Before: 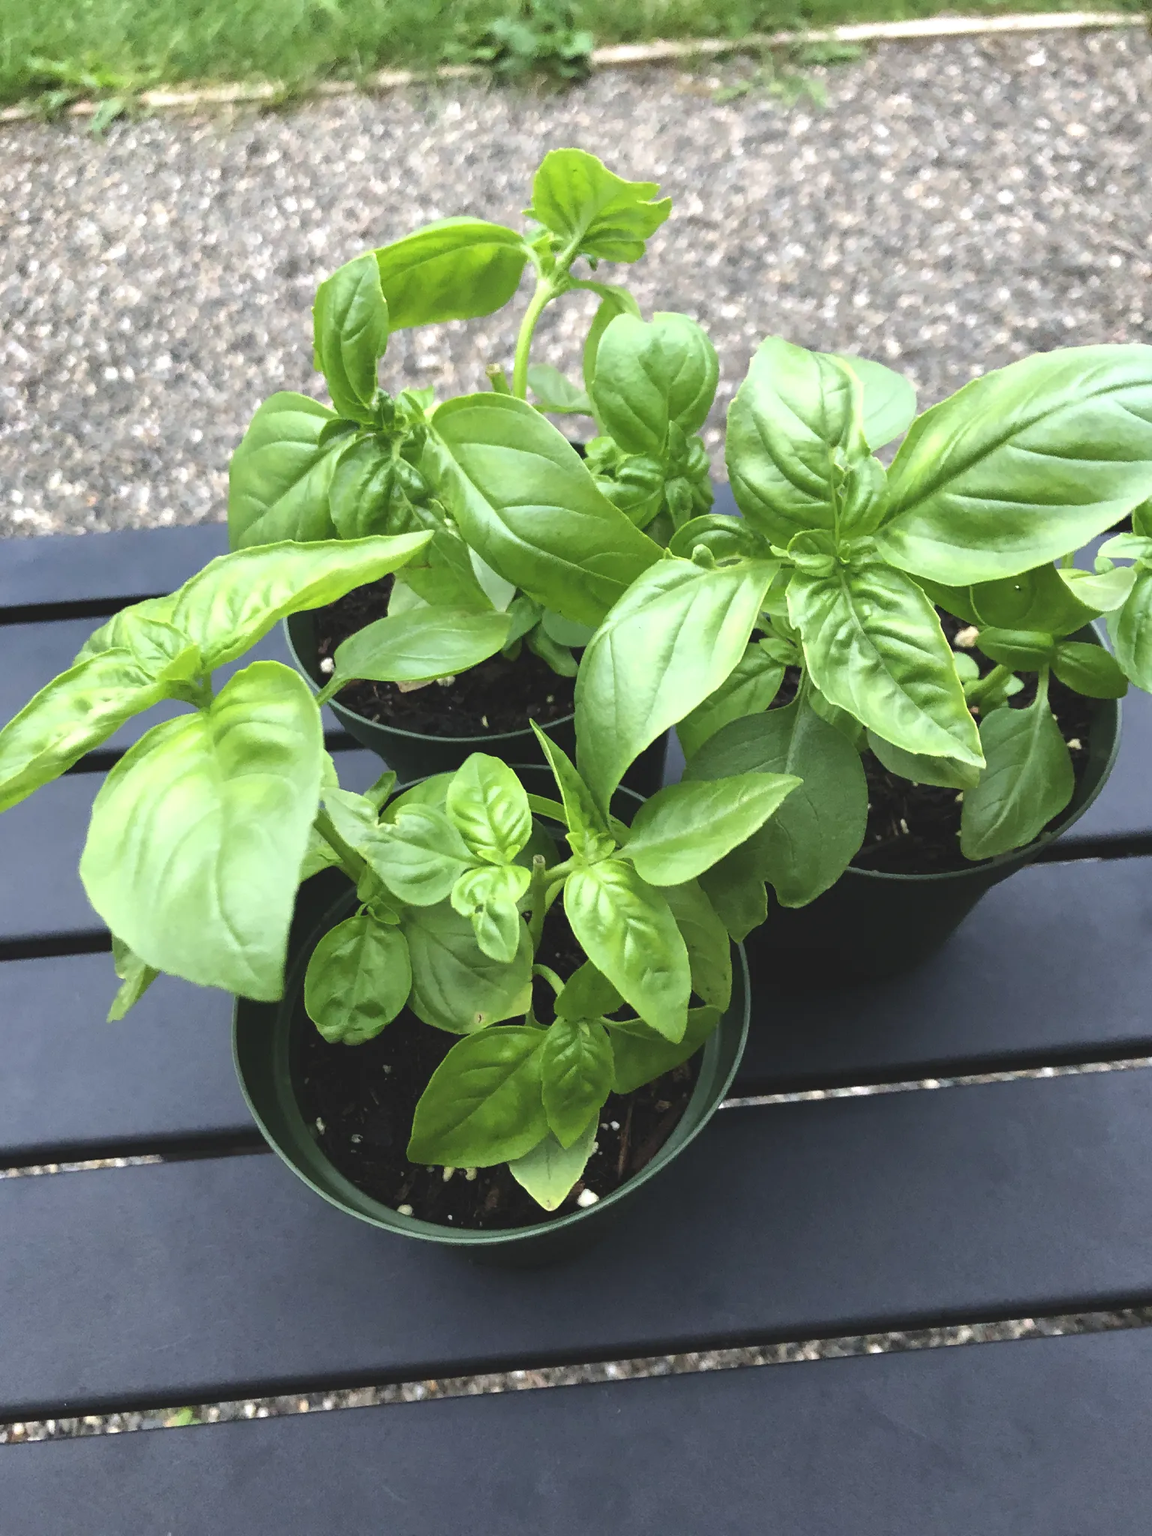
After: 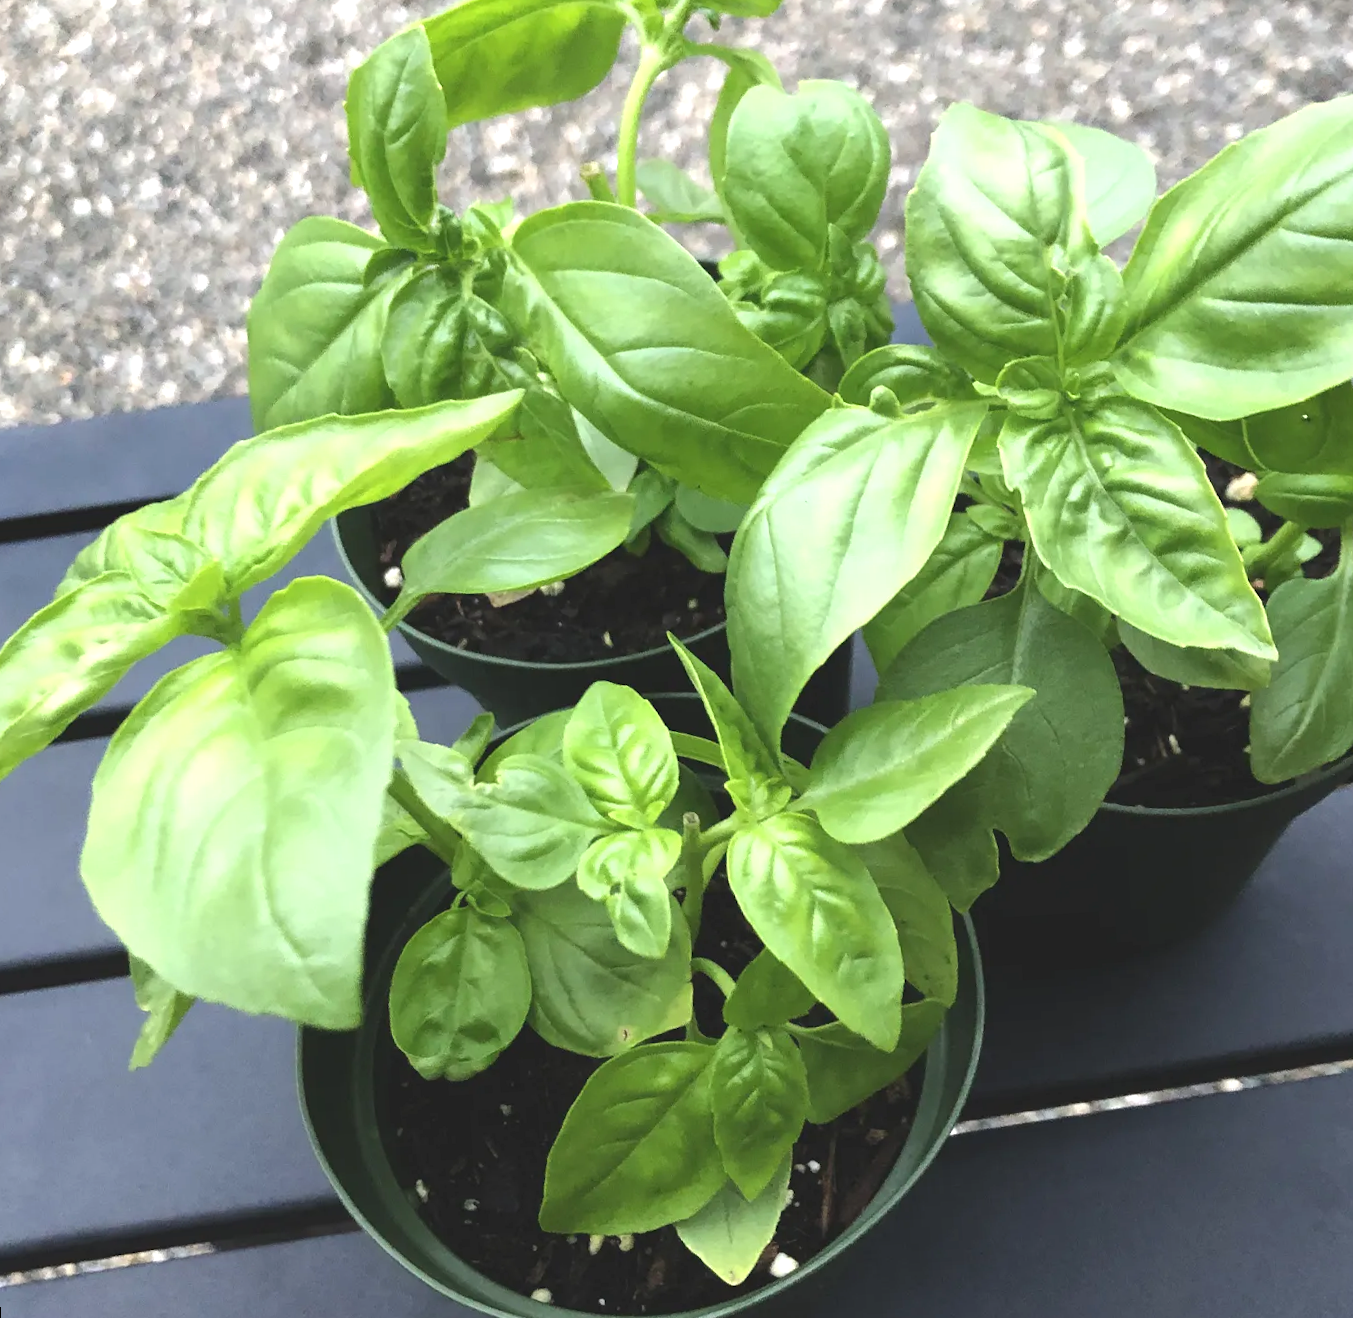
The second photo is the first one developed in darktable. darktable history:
exposure: exposure 0.197 EV, compensate highlight preservation false
rotate and perspective: rotation -3.52°, crop left 0.036, crop right 0.964, crop top 0.081, crop bottom 0.919
crop and rotate: left 2.425%, top 11.305%, right 9.6%, bottom 15.08%
